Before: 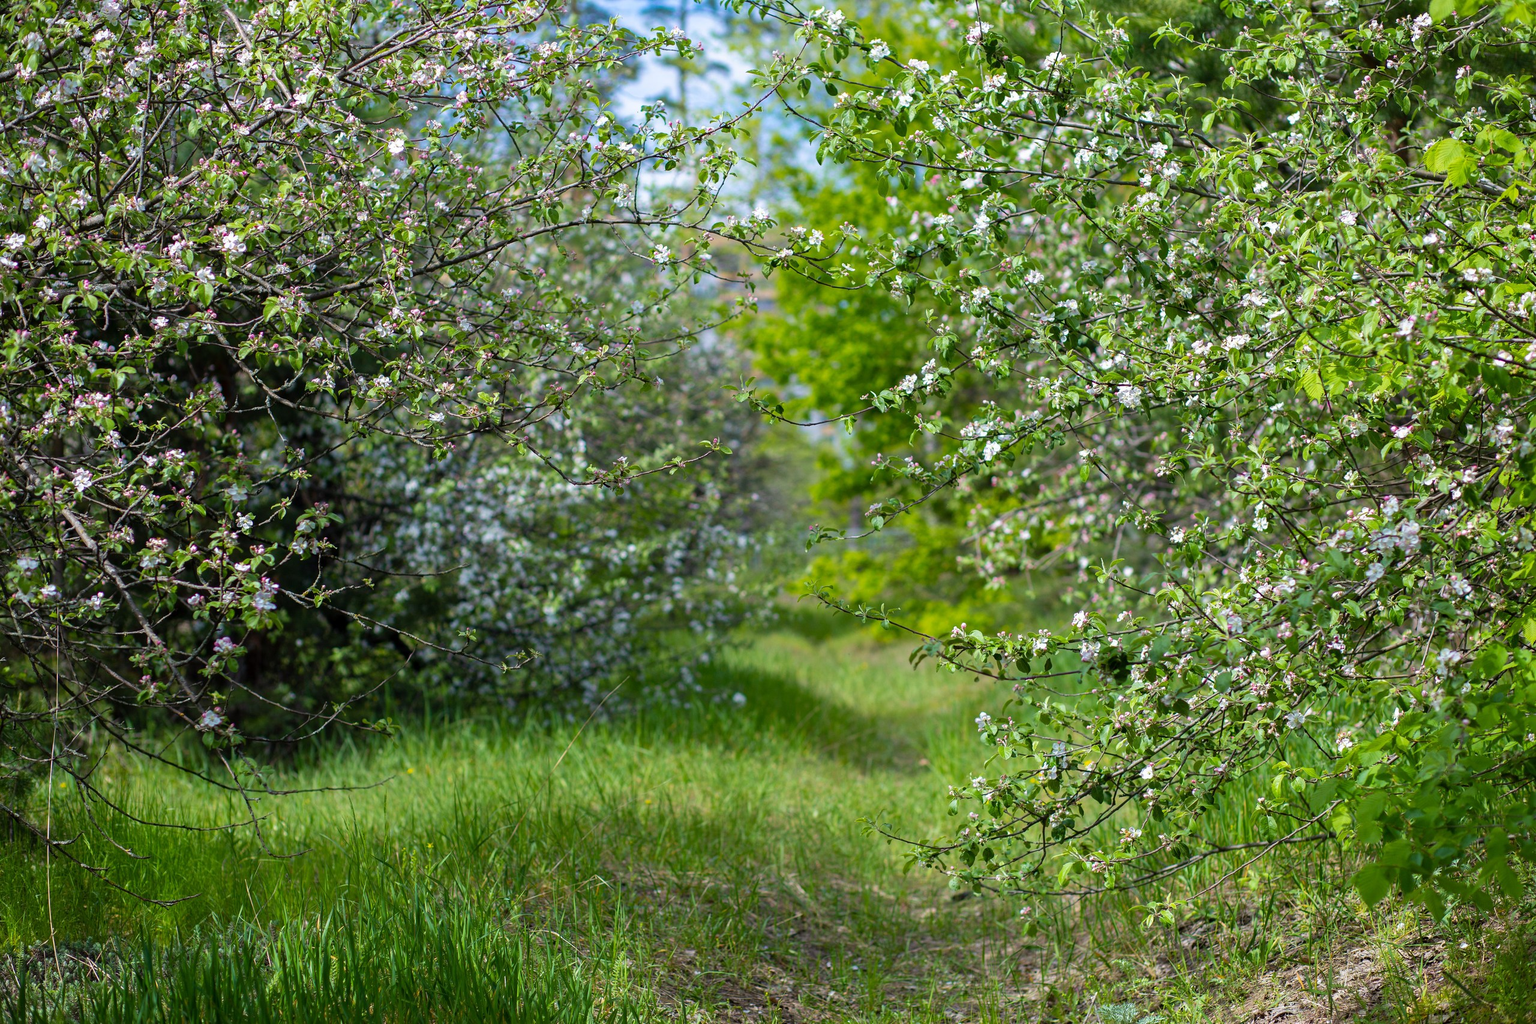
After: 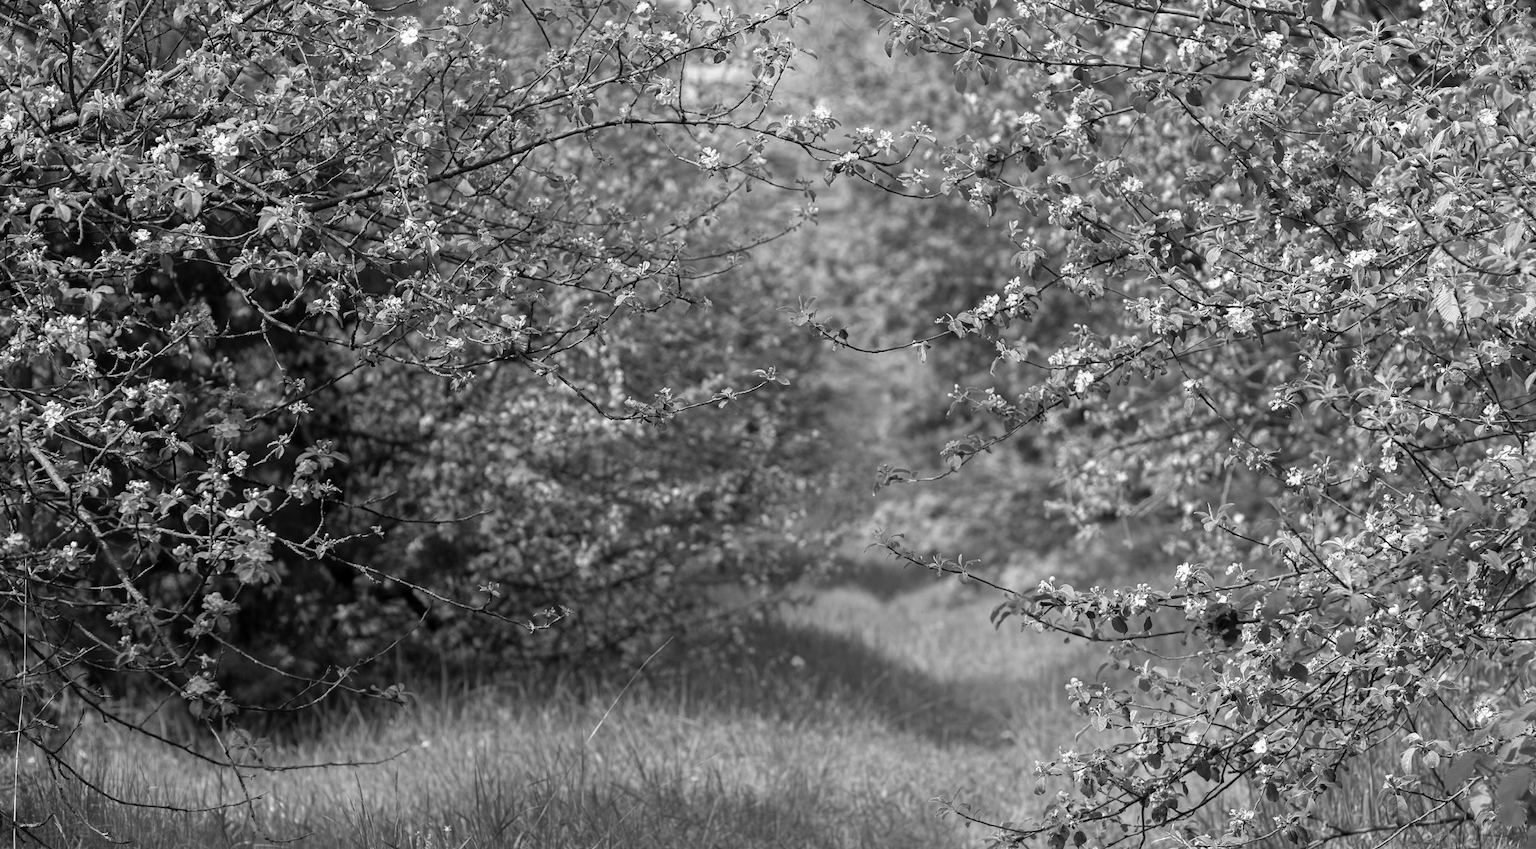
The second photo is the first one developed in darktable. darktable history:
color zones: curves: ch0 [(0.002, 0.593) (0.143, 0.417) (0.285, 0.541) (0.455, 0.289) (0.608, 0.327) (0.727, 0.283) (0.869, 0.571) (1, 0.603)]; ch1 [(0, 0) (0.143, 0) (0.286, 0) (0.429, 0) (0.571, 0) (0.714, 0) (0.857, 0)]
crop and rotate: left 2.343%, top 11.244%, right 9.389%, bottom 15.559%
